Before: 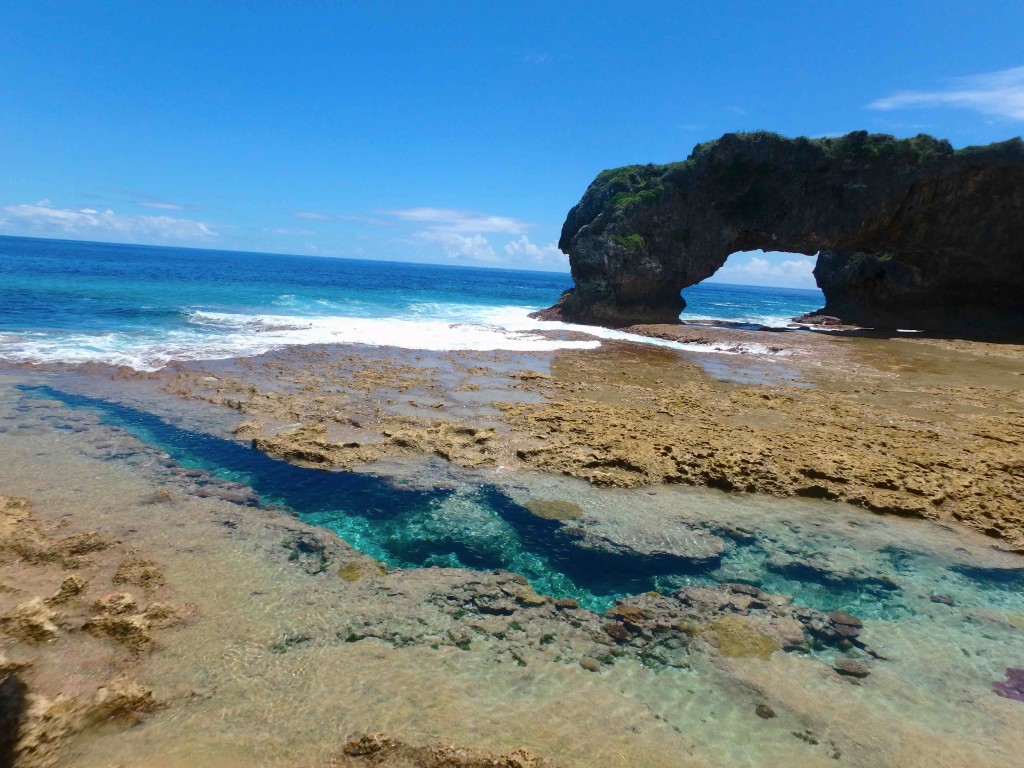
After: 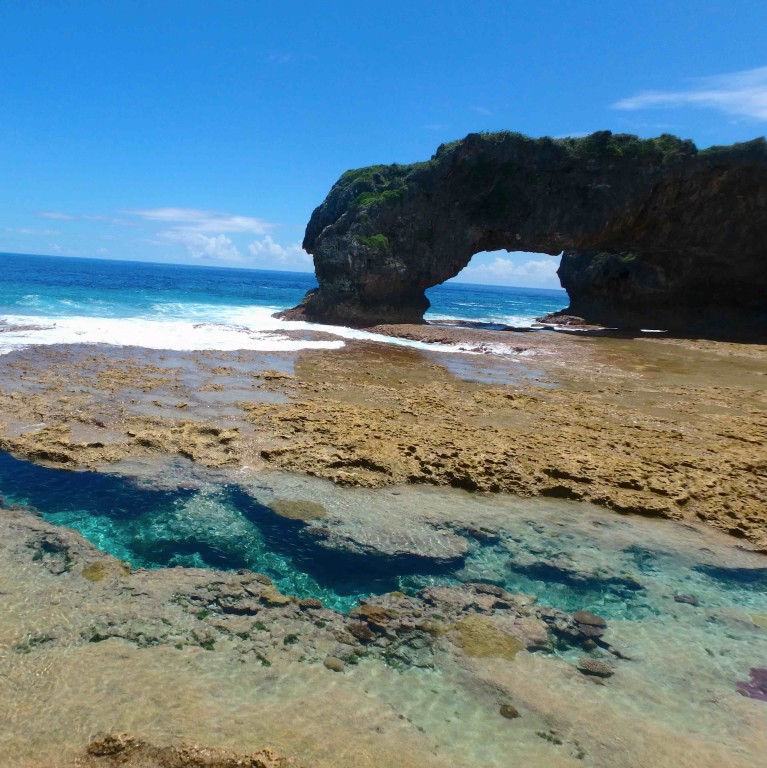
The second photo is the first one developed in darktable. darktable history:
crop and rotate: left 25.047%
